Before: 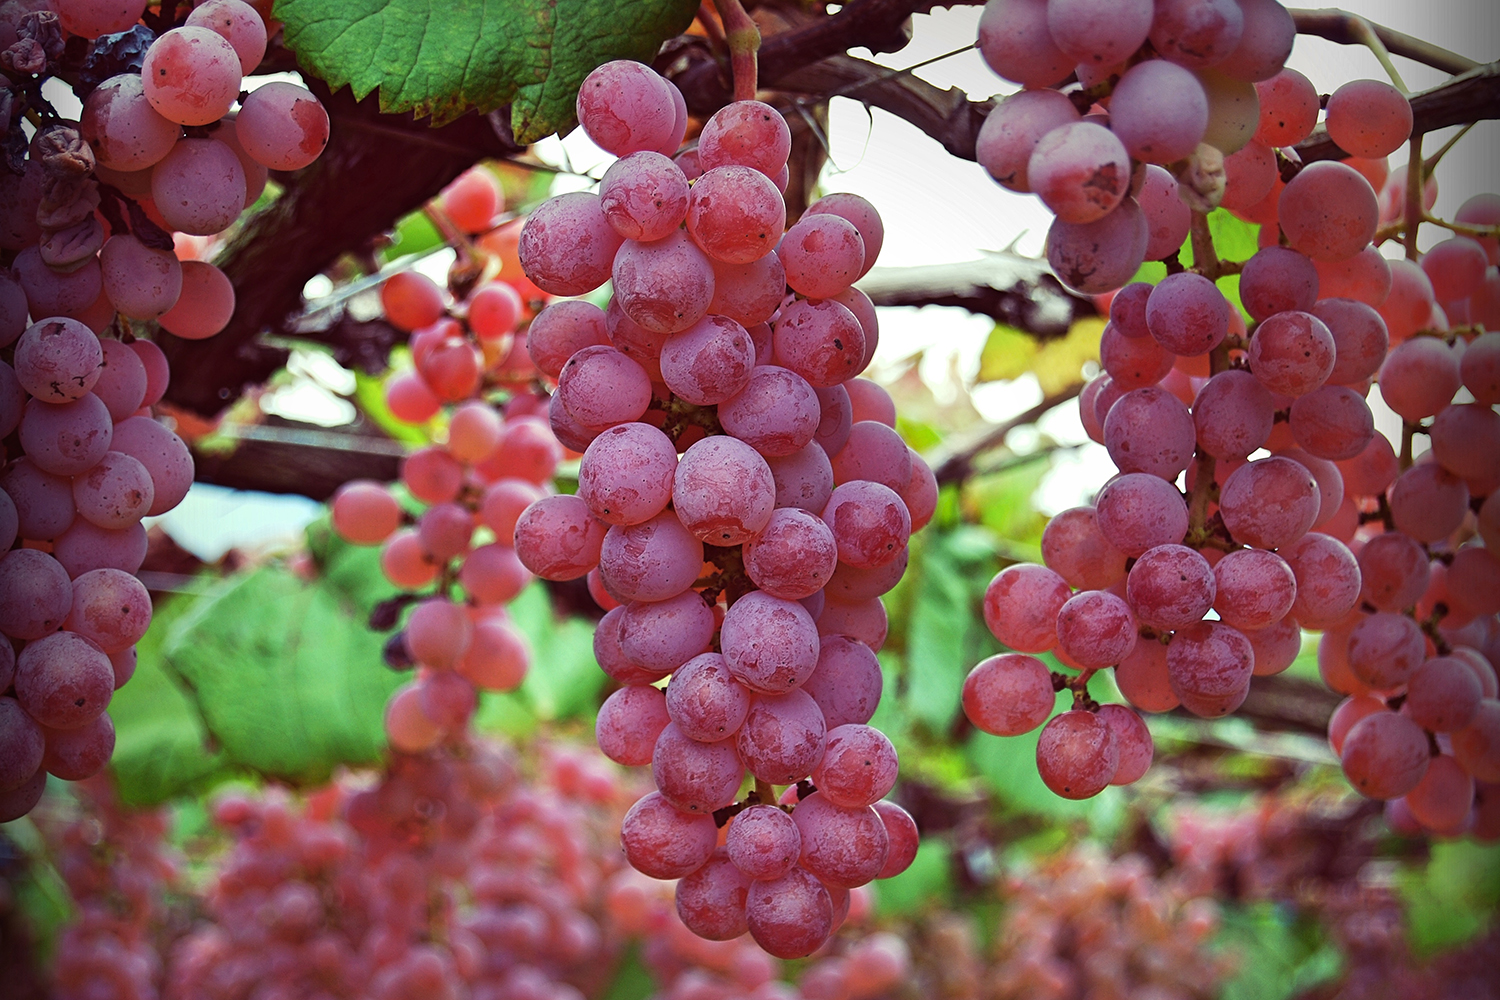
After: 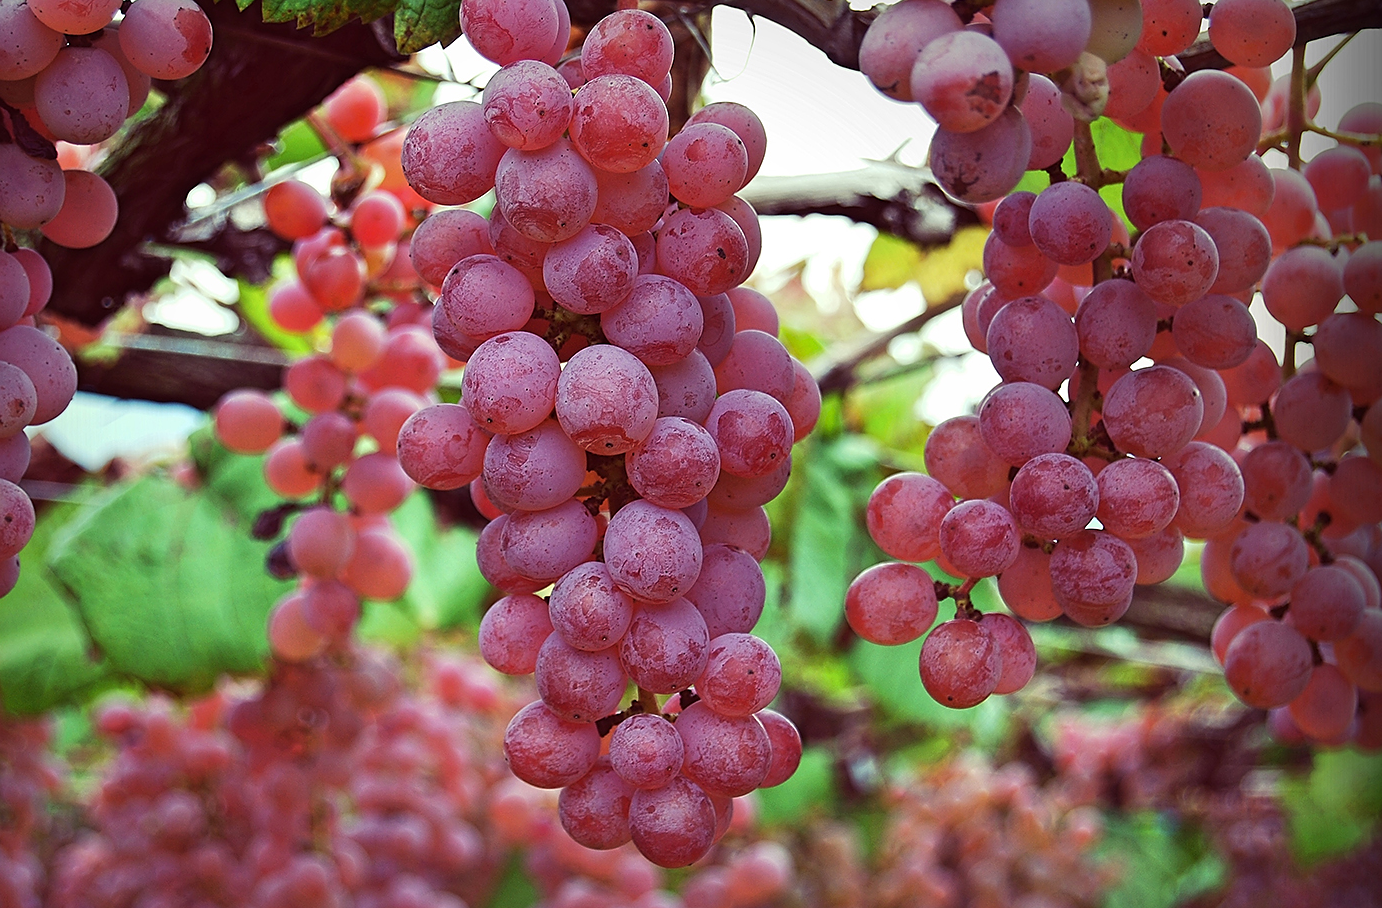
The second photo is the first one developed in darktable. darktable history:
sharpen: radius 0.977, amount 0.615
crop and rotate: left 7.847%, top 9.144%
